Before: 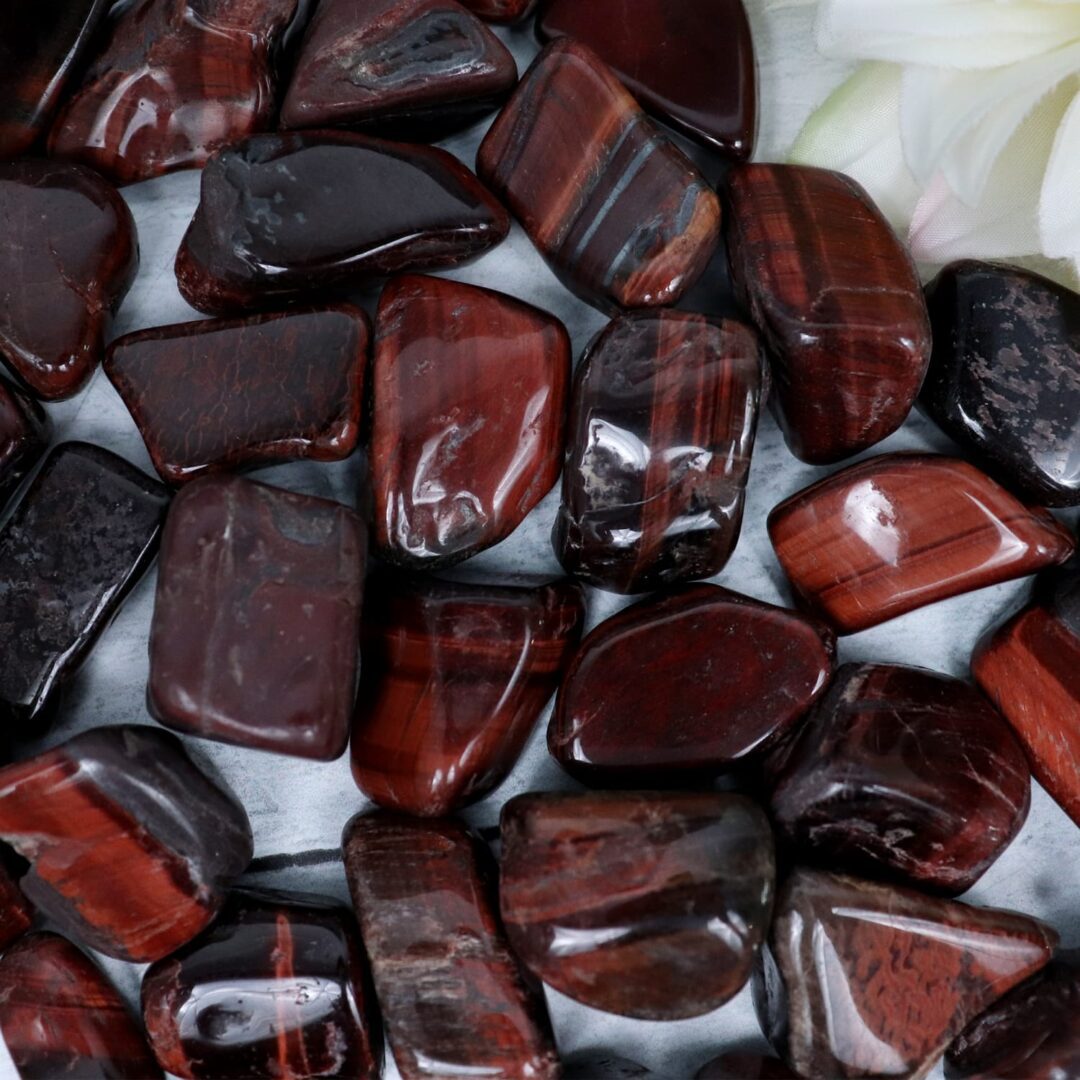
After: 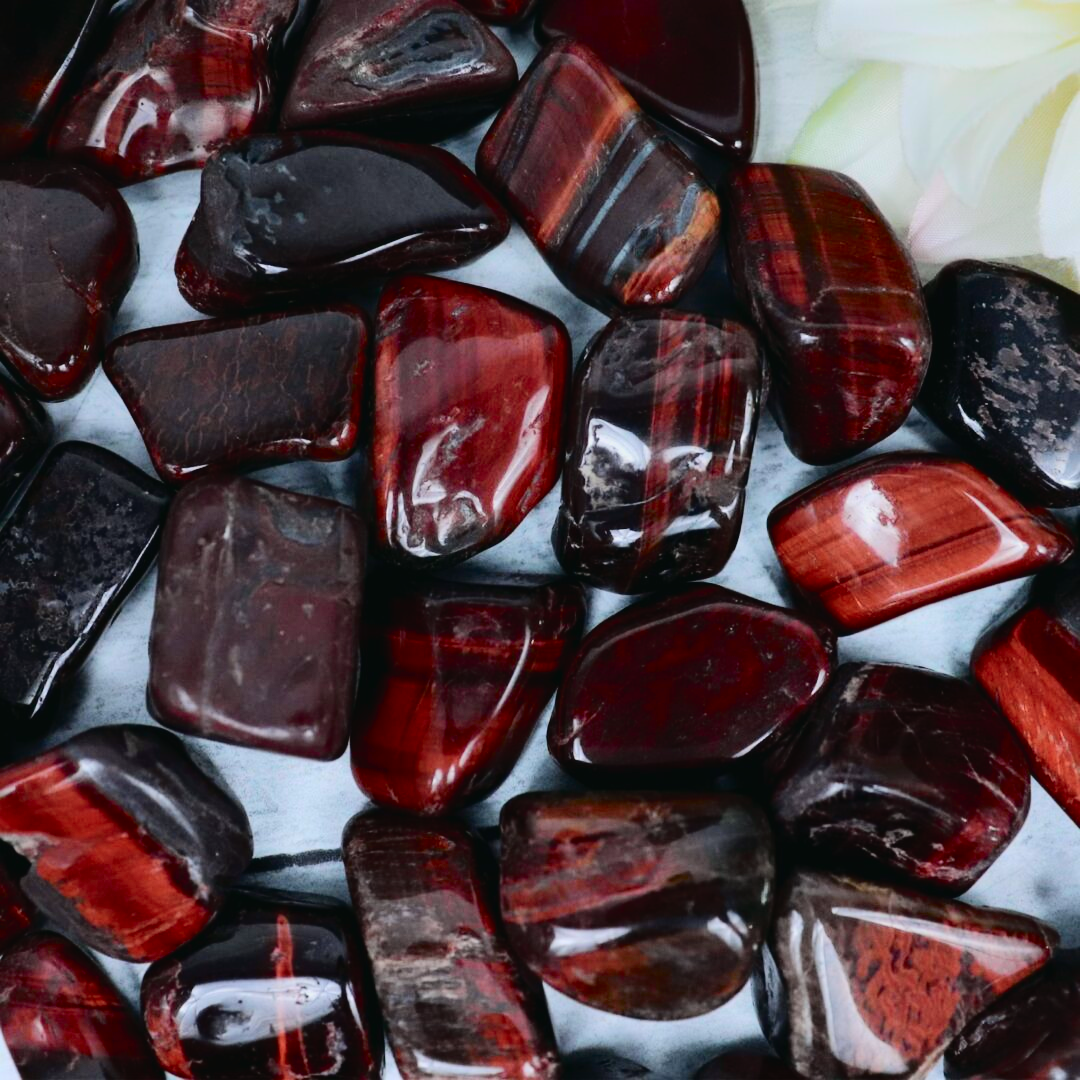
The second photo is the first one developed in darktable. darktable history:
tone curve: curves: ch0 [(0, 0.022) (0.114, 0.083) (0.281, 0.315) (0.447, 0.557) (0.588, 0.711) (0.786, 0.839) (0.999, 0.949)]; ch1 [(0, 0) (0.389, 0.352) (0.458, 0.433) (0.486, 0.474) (0.509, 0.505) (0.535, 0.53) (0.555, 0.557) (0.586, 0.622) (0.677, 0.724) (1, 1)]; ch2 [(0, 0) (0.369, 0.388) (0.449, 0.431) (0.501, 0.5) (0.528, 0.52) (0.561, 0.59) (0.697, 0.721) (1, 1)], color space Lab, independent channels, preserve colors none
rotate and perspective: automatic cropping off
white balance: emerald 1
